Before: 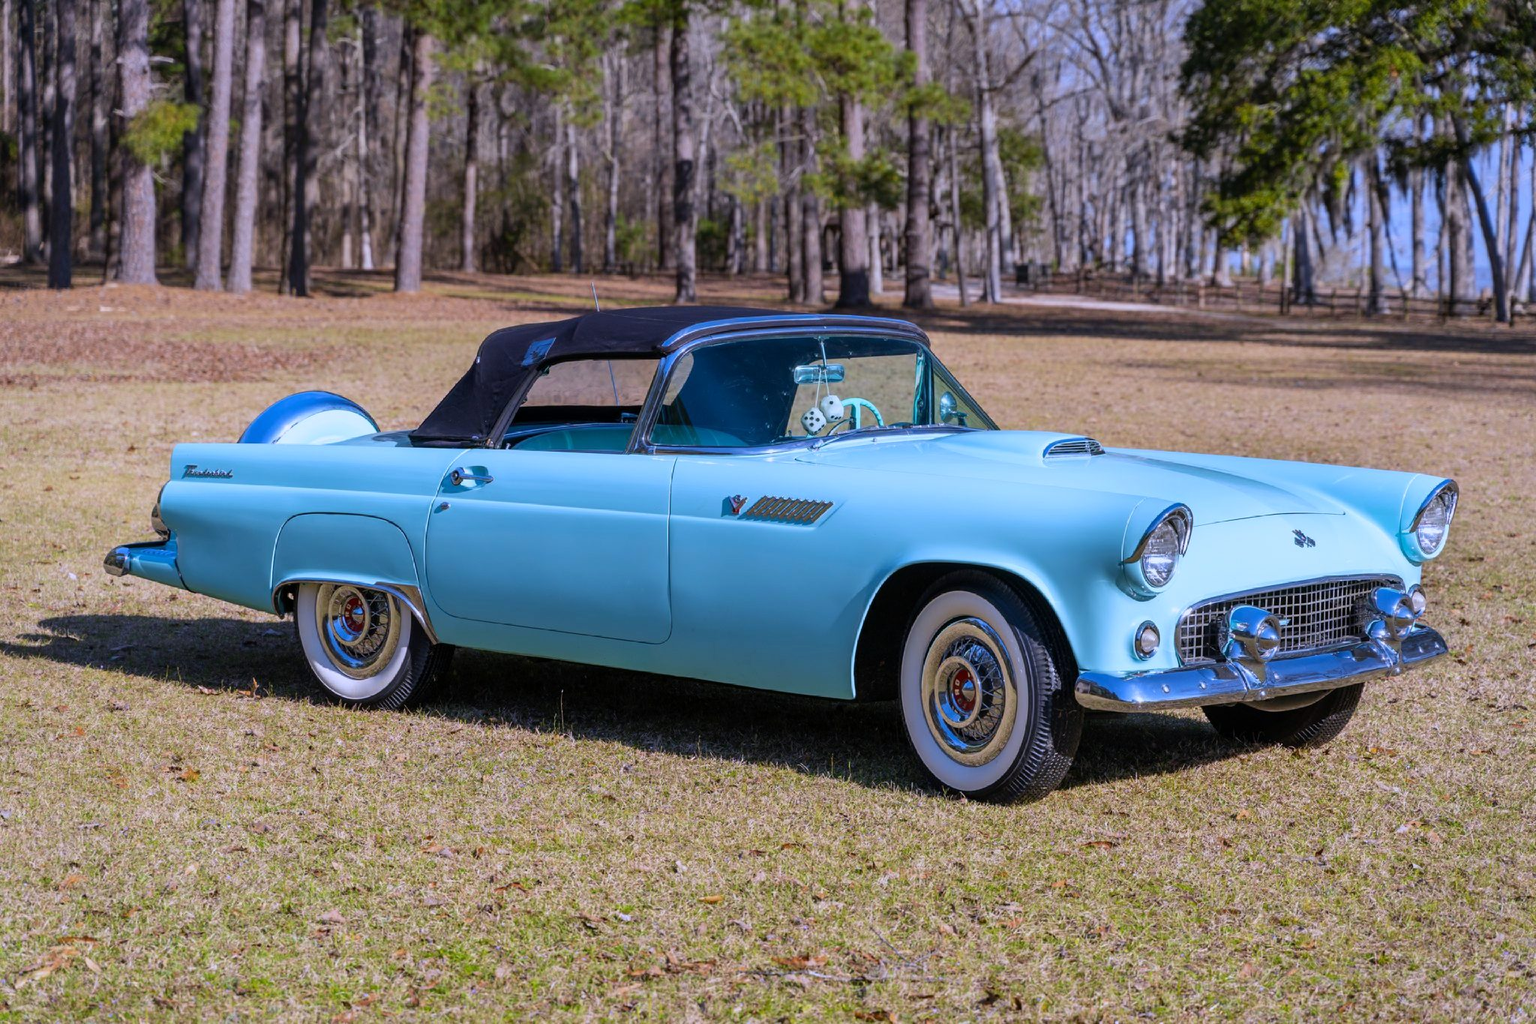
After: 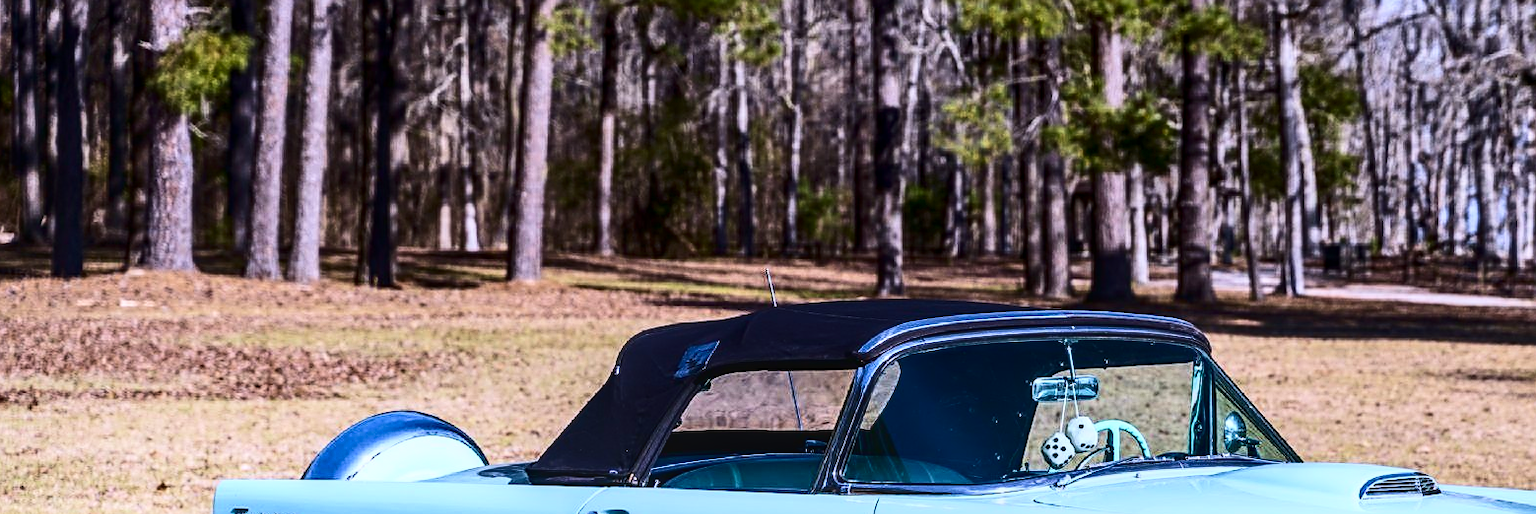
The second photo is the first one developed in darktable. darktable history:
exposure: black level correction 0, exposure 0 EV, compensate highlight preservation false
color balance rgb: power › hue 328.9°, perceptual saturation grading › global saturation 0.514%, perceptual saturation grading › mid-tones 10.958%
contrast brightness saturation: contrast 0.487, saturation -0.089
local contrast: on, module defaults
velvia: on, module defaults
crop: left 0.564%, top 7.636%, right 23.304%, bottom 54.066%
sharpen: on, module defaults
